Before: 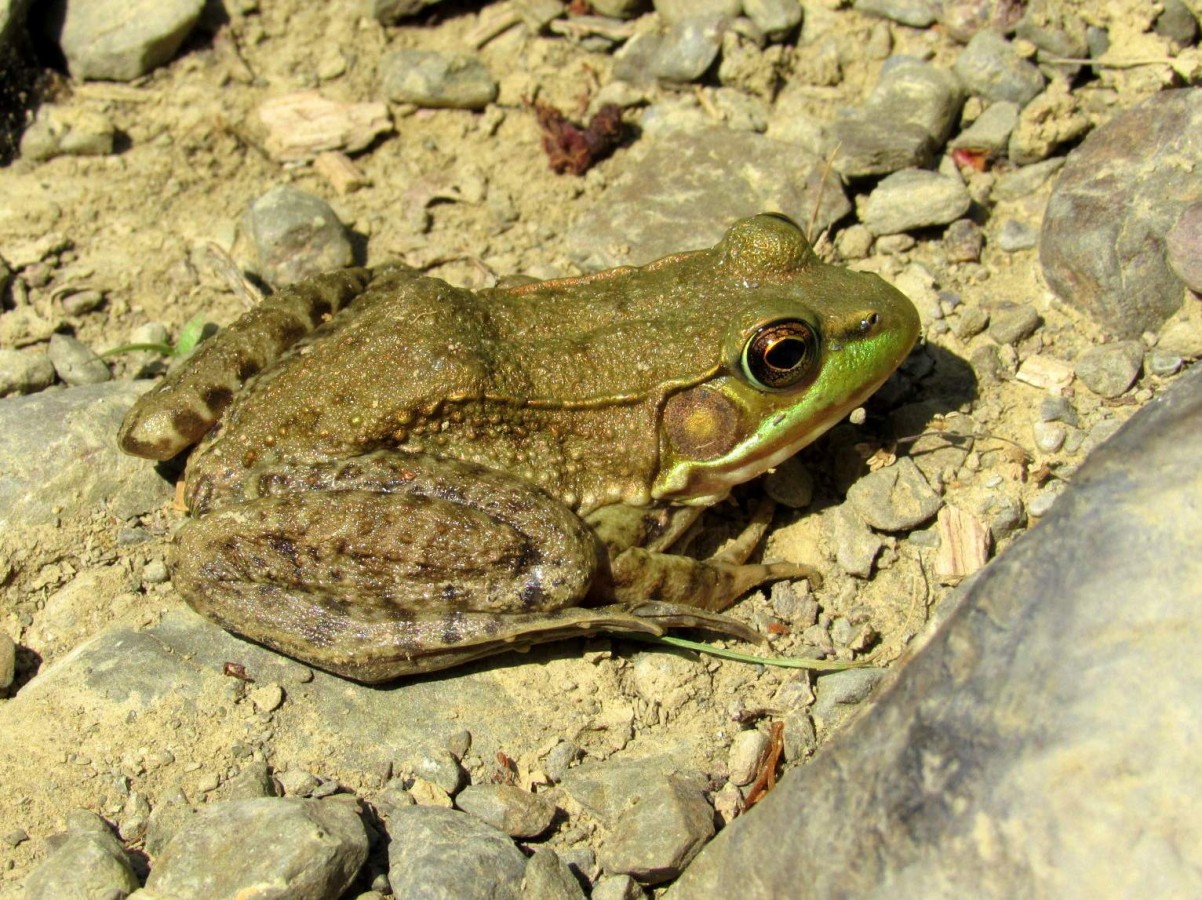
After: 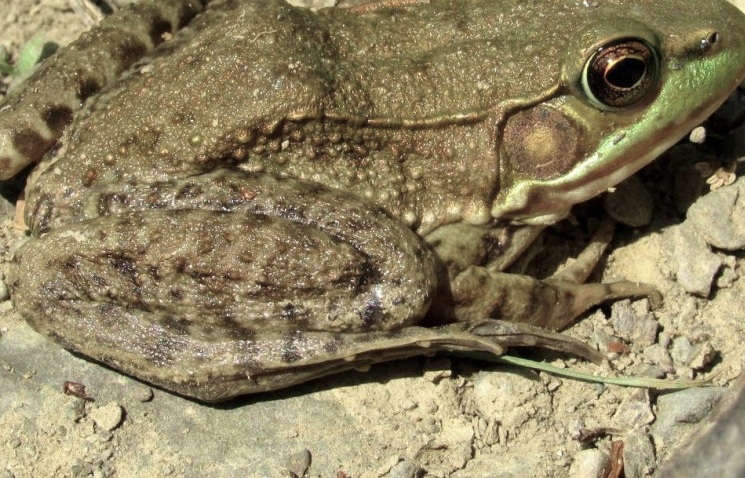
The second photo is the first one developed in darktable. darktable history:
crop: left 13.312%, top 31.28%, right 24.627%, bottom 15.582%
color balance: input saturation 100.43%, contrast fulcrum 14.22%, output saturation 70.41%
